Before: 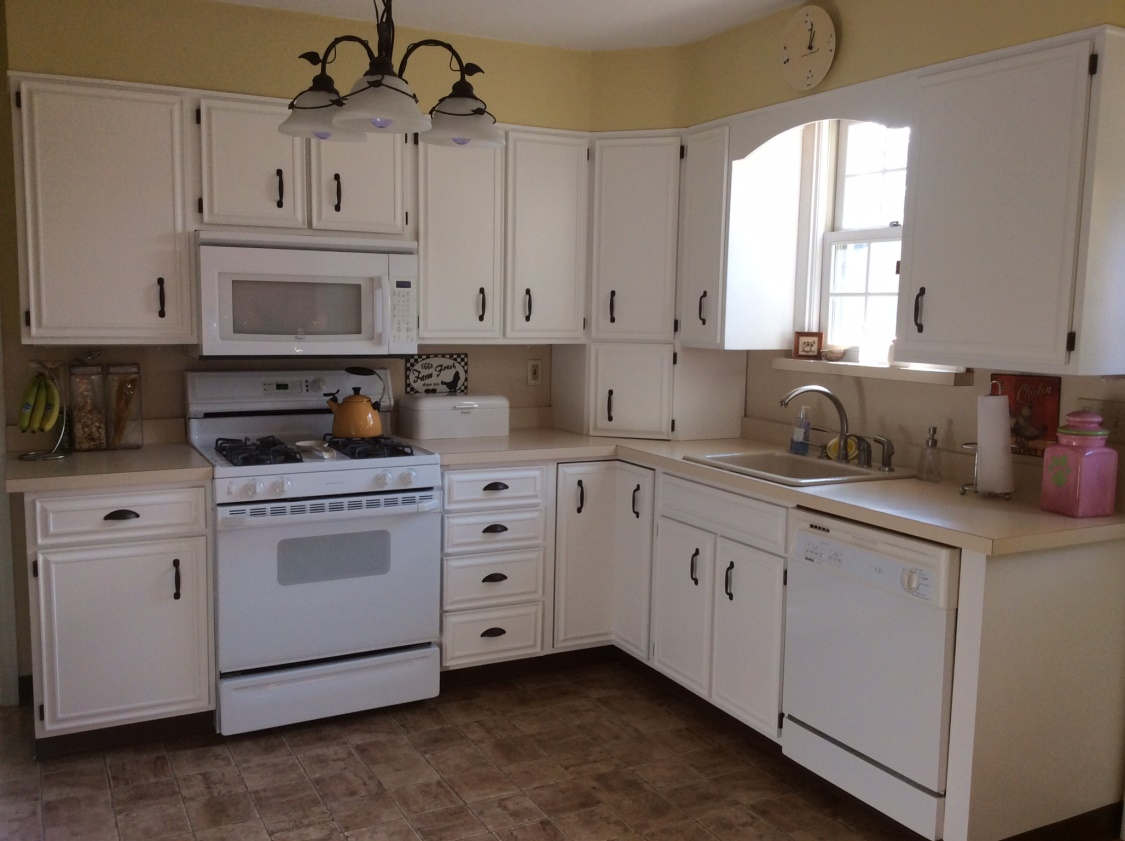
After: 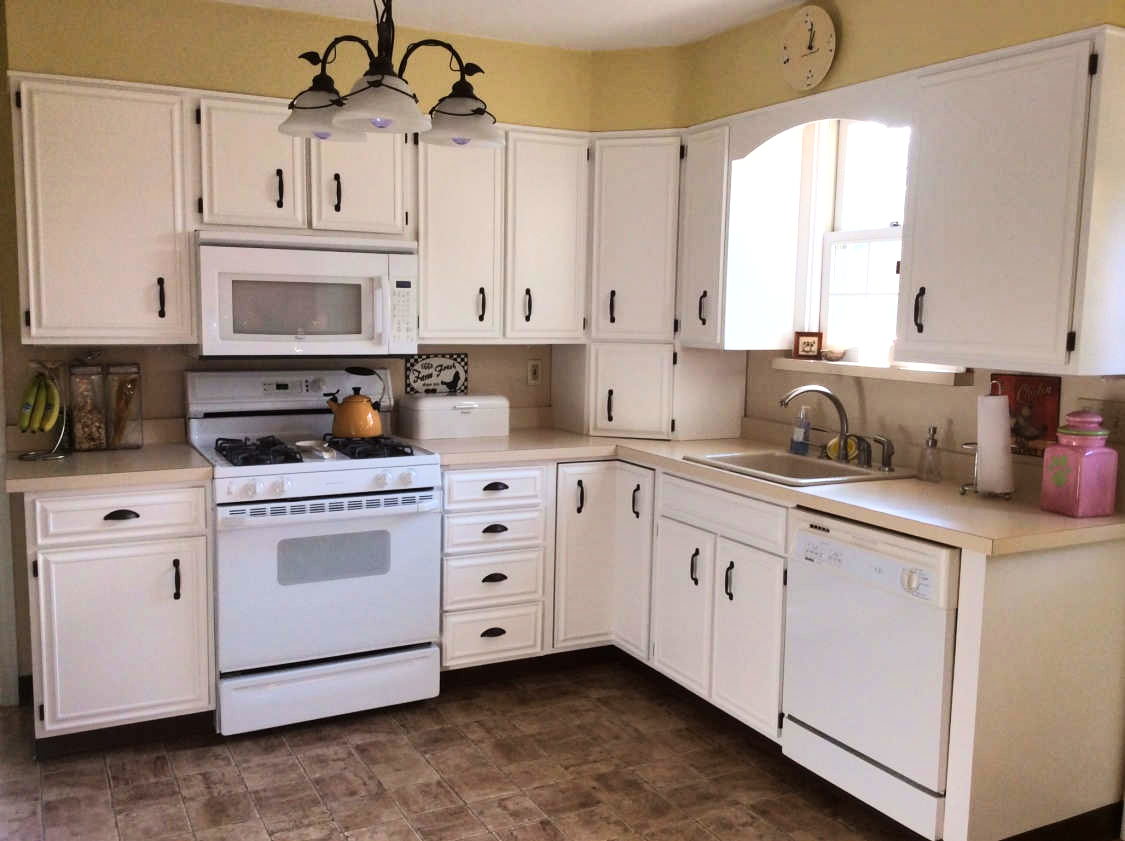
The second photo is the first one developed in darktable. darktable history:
tone curve: curves: ch0 [(0, 0) (0.051, 0.03) (0.096, 0.071) (0.241, 0.247) (0.455, 0.525) (0.594, 0.697) (0.741, 0.845) (0.871, 0.933) (1, 0.984)]; ch1 [(0, 0) (0.1, 0.038) (0.318, 0.243) (0.399, 0.351) (0.478, 0.469) (0.499, 0.499) (0.534, 0.549) (0.565, 0.594) (0.601, 0.634) (0.666, 0.7) (1, 1)]; ch2 [(0, 0) (0.453, 0.45) (0.479, 0.483) (0.504, 0.499) (0.52, 0.519) (0.541, 0.559) (0.592, 0.612) (0.824, 0.815) (1, 1)], color space Lab, linked channels, preserve colors none
exposure: exposure 0.609 EV, compensate highlight preservation false
shadows and highlights: low approximation 0.01, soften with gaussian
